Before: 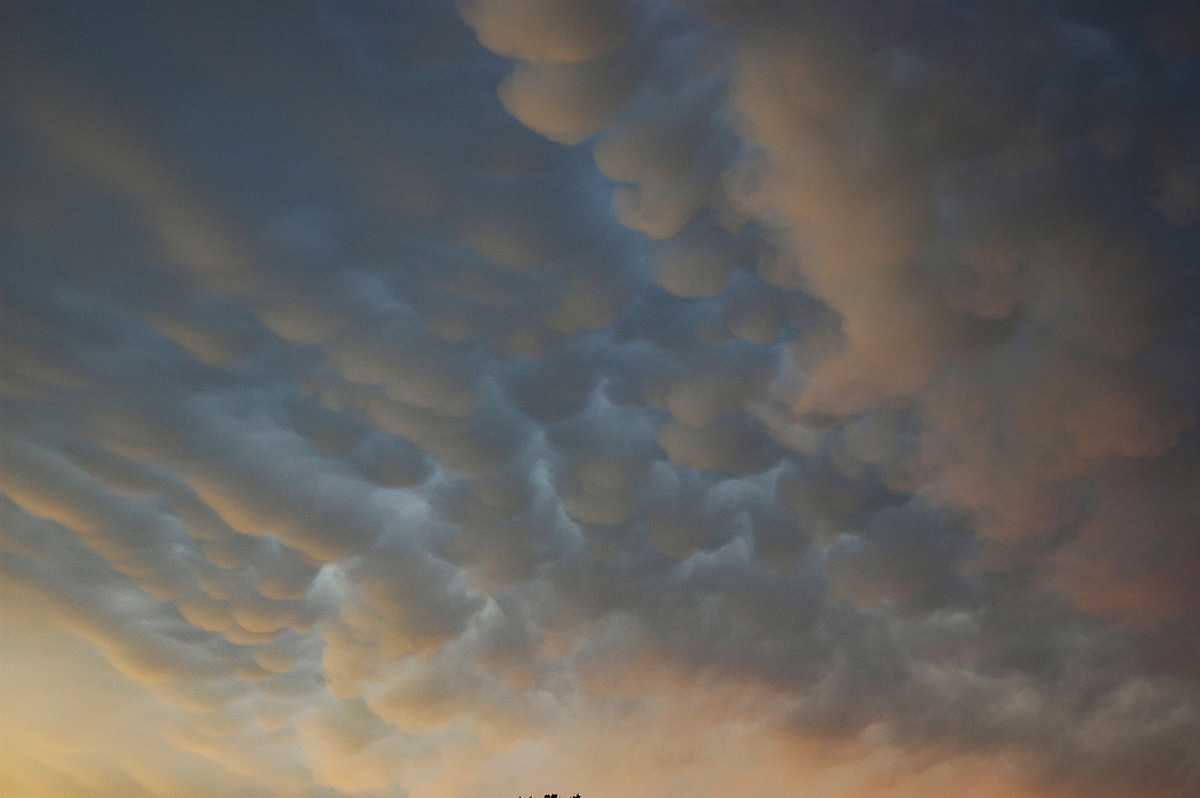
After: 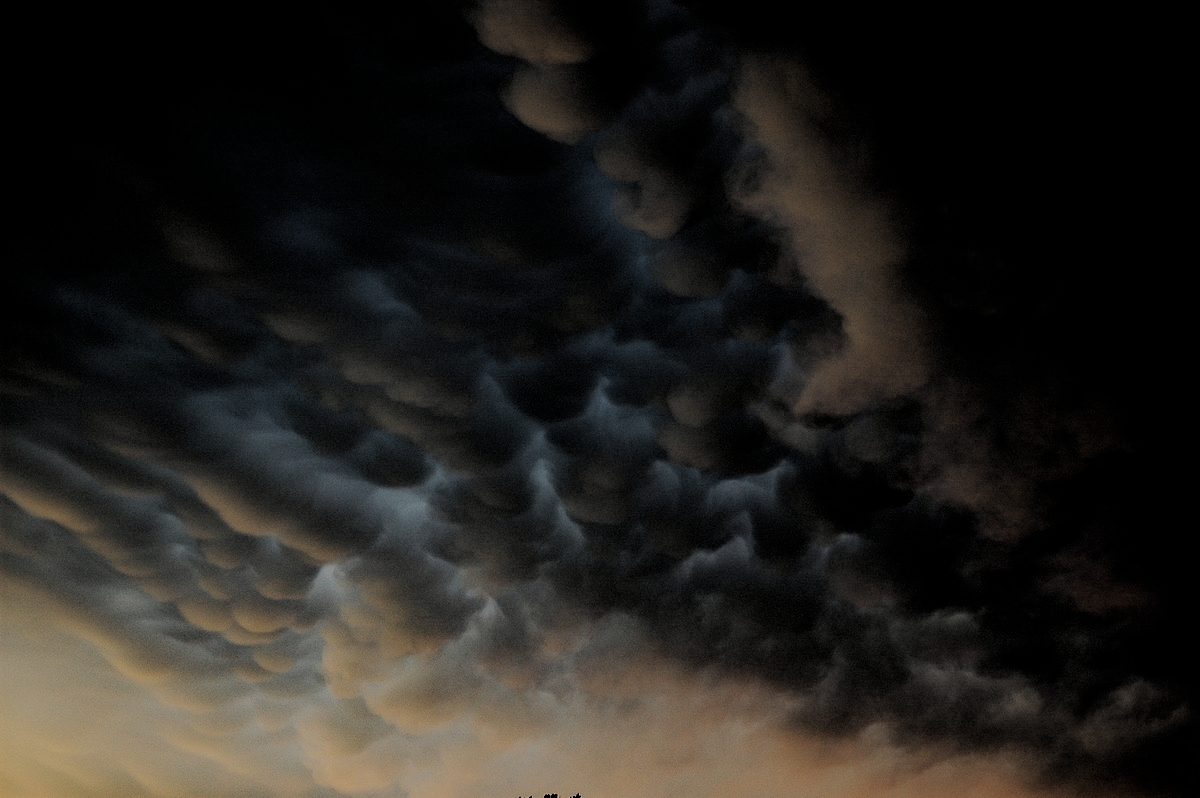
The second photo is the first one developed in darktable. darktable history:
filmic rgb: middle gray luminance 13.81%, black relative exposure -2.06 EV, white relative exposure 3.06 EV, target black luminance 0%, hardness 1.79, latitude 58.51%, contrast 1.716, highlights saturation mix 3.54%, shadows ↔ highlights balance -36.87%
exposure: black level correction 0, exposure -0.788 EV, compensate highlight preservation false
